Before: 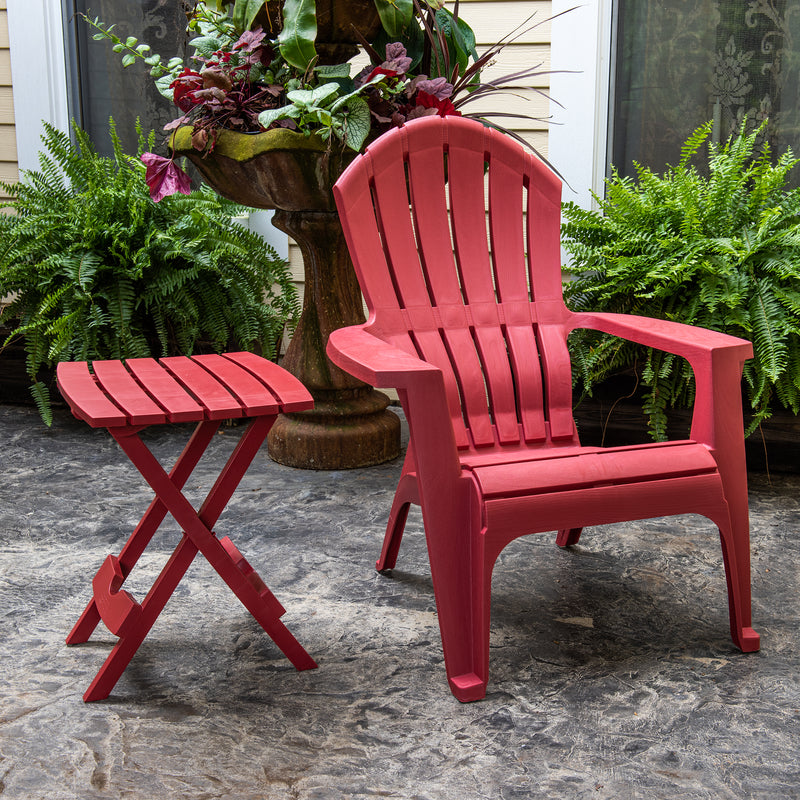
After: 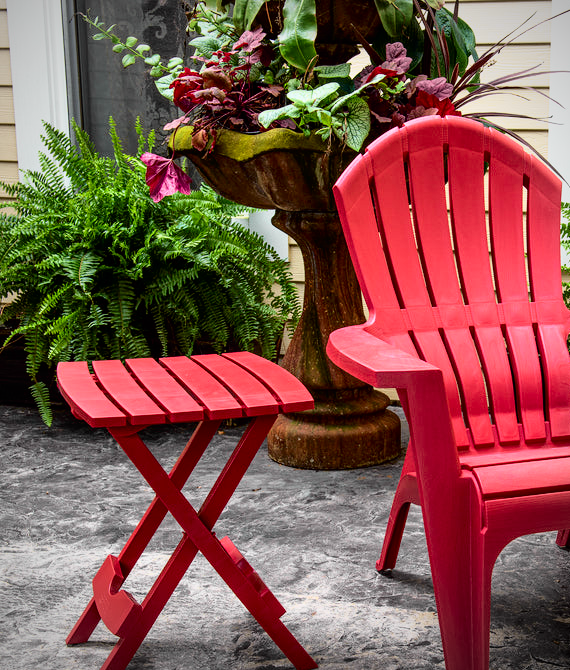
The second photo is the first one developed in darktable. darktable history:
shadows and highlights: shadows 13.37, white point adjustment 1.29, highlights -2.2, soften with gaussian
vignetting: on, module defaults
tone curve: curves: ch0 [(0, 0) (0.062, 0.023) (0.168, 0.142) (0.359, 0.419) (0.469, 0.544) (0.634, 0.722) (0.839, 0.909) (0.998, 0.978)]; ch1 [(0, 0) (0.437, 0.408) (0.472, 0.47) (0.502, 0.504) (0.527, 0.546) (0.568, 0.619) (0.608, 0.665) (0.669, 0.748) (0.859, 0.899) (1, 1)]; ch2 [(0, 0) (0.33, 0.301) (0.421, 0.443) (0.473, 0.498) (0.509, 0.5) (0.535, 0.564) (0.575, 0.625) (0.608, 0.667) (1, 1)], color space Lab, independent channels, preserve colors none
crop: right 28.692%, bottom 16.222%
